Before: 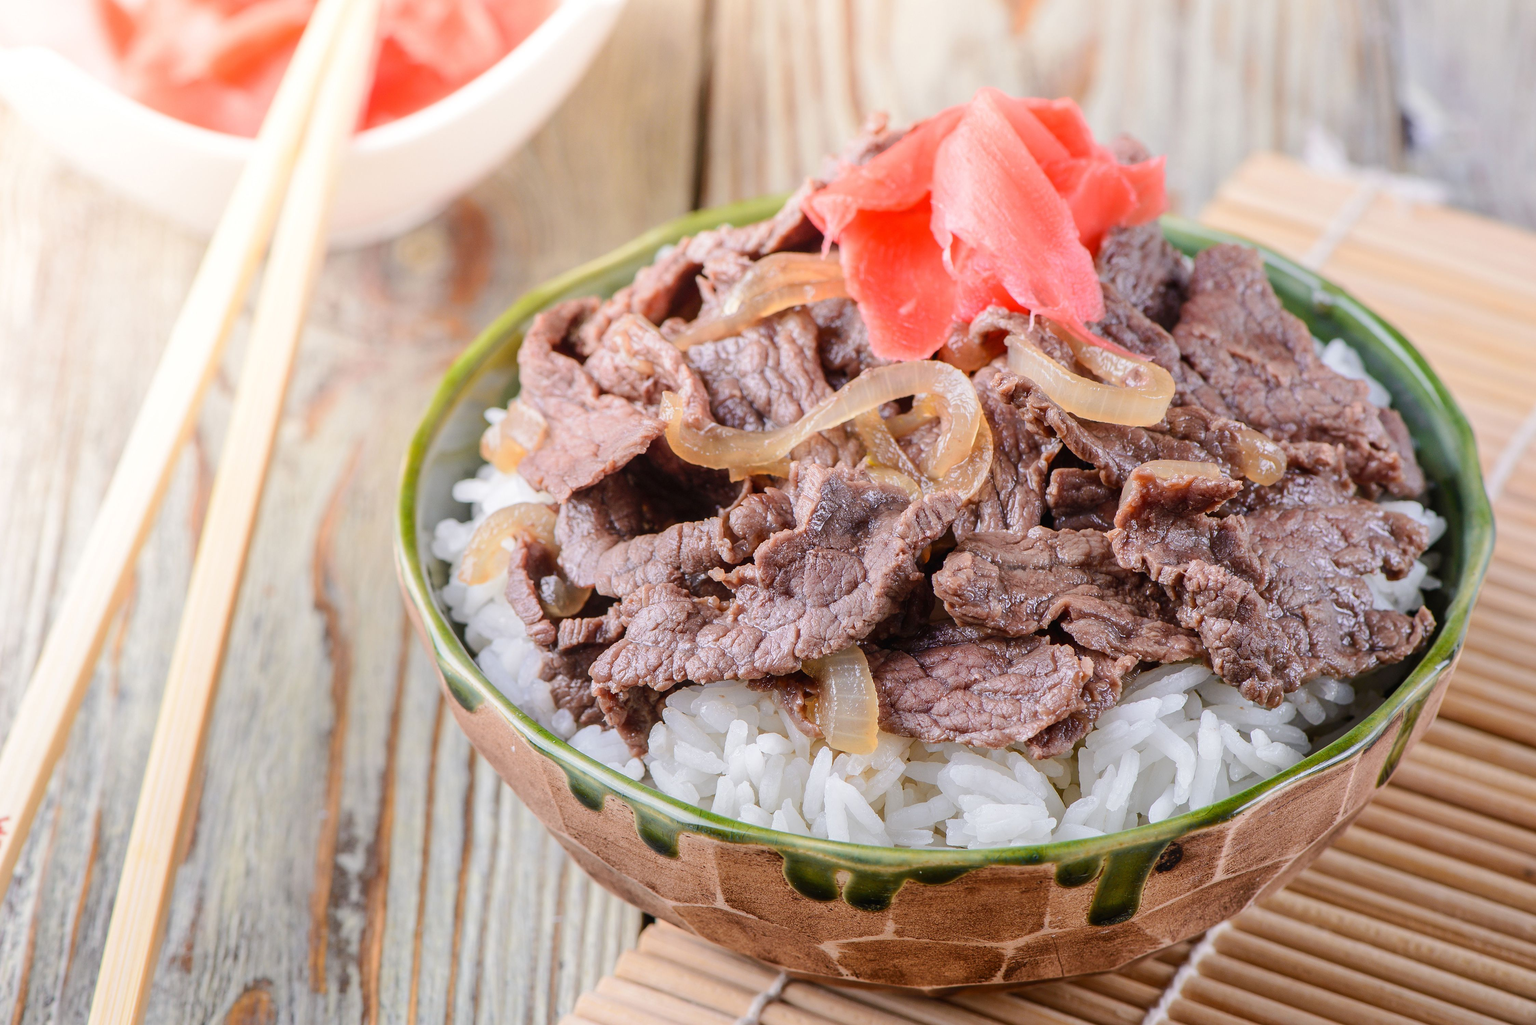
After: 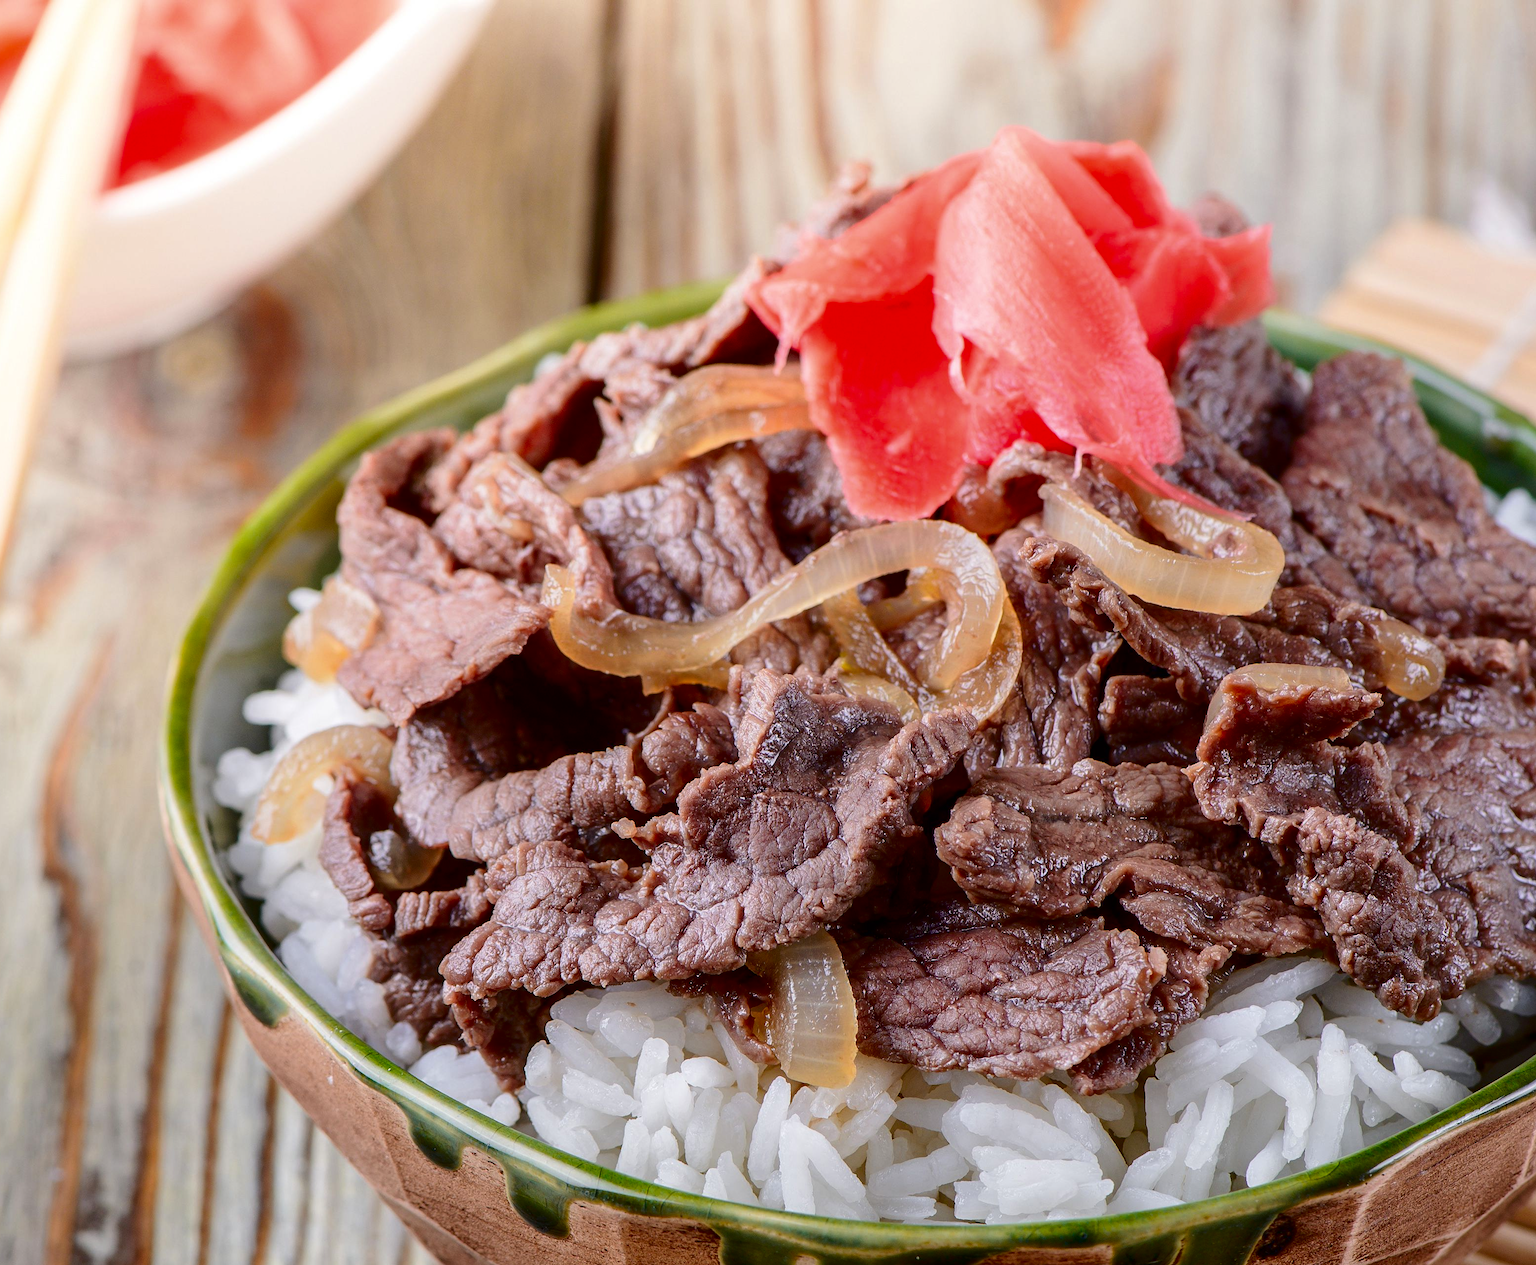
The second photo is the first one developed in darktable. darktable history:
contrast brightness saturation: contrast 0.126, brightness -0.235, saturation 0.143
crop: left 18.501%, right 12.103%, bottom 14.38%
